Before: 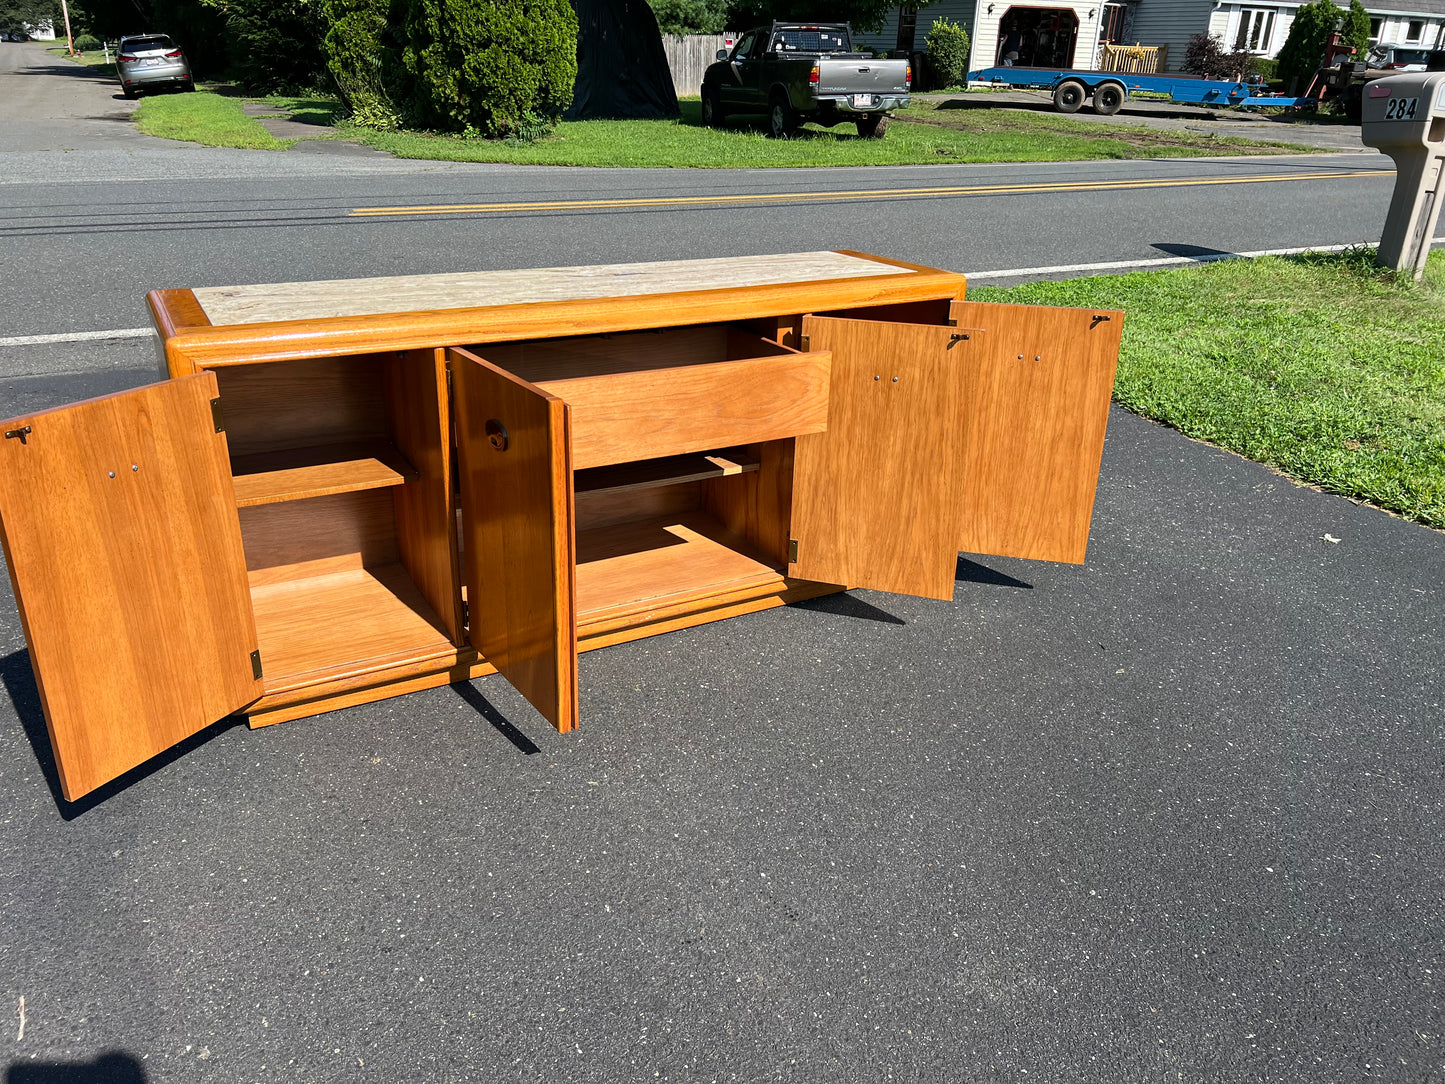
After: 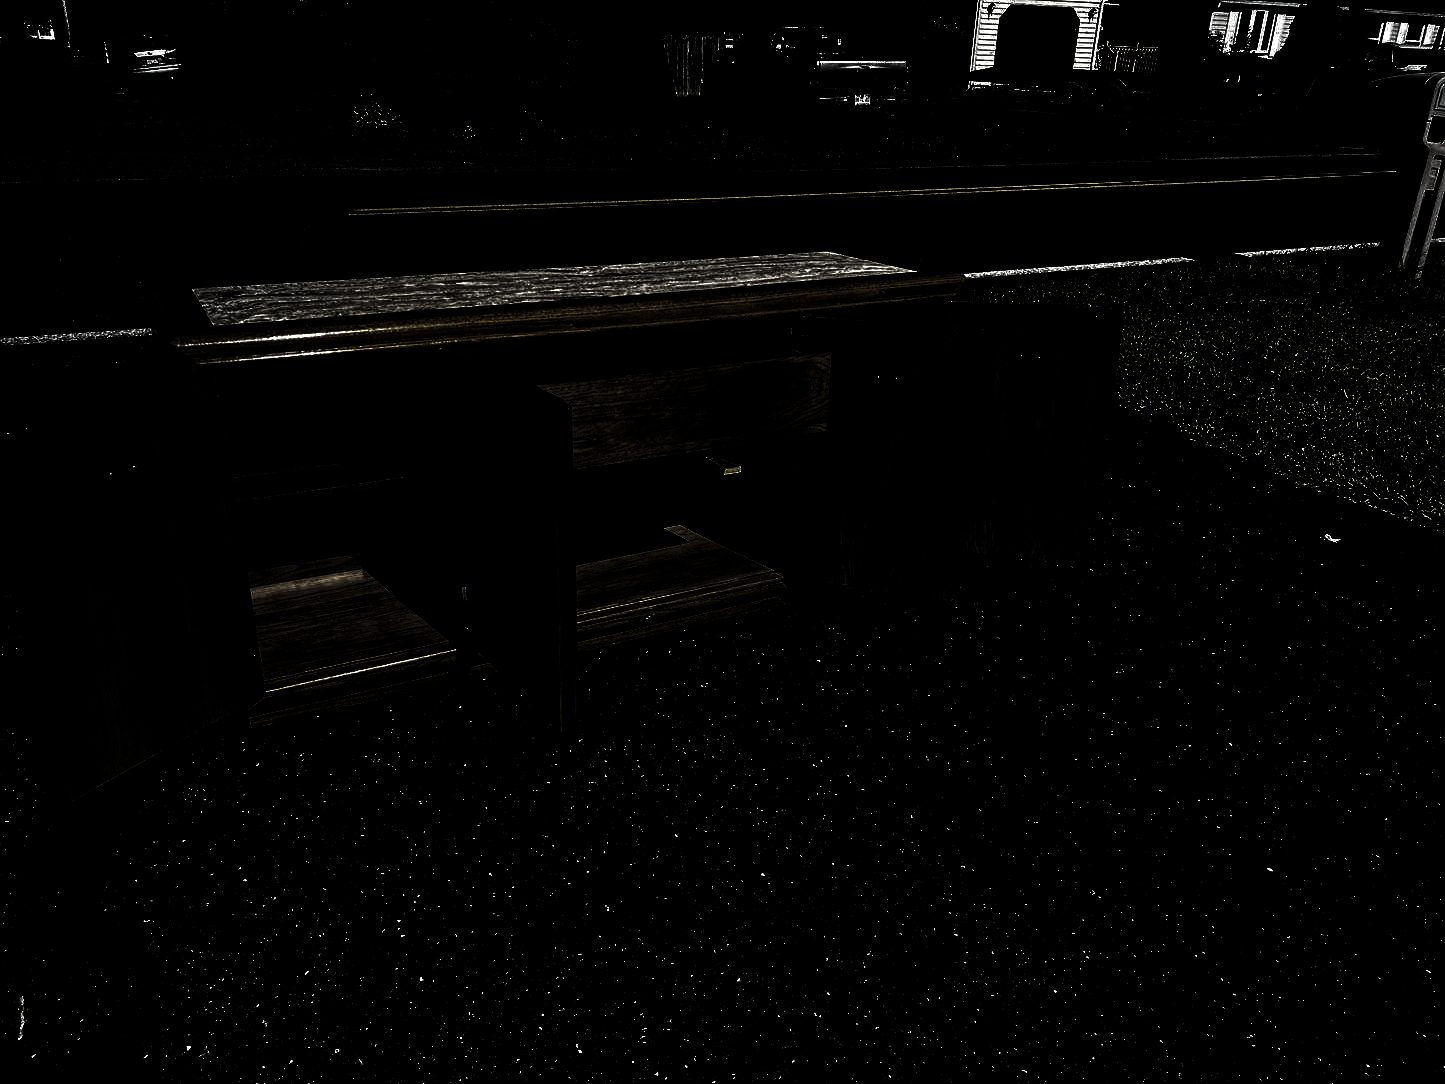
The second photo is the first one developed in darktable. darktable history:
rgb levels: levels [[0.029, 0.461, 0.922], [0, 0.5, 1], [0, 0.5, 1]]
vignetting: fall-off start 64.63%, center (-0.034, 0.148), width/height ratio 0.881
levels: levels [0.721, 0.937, 0.997]
